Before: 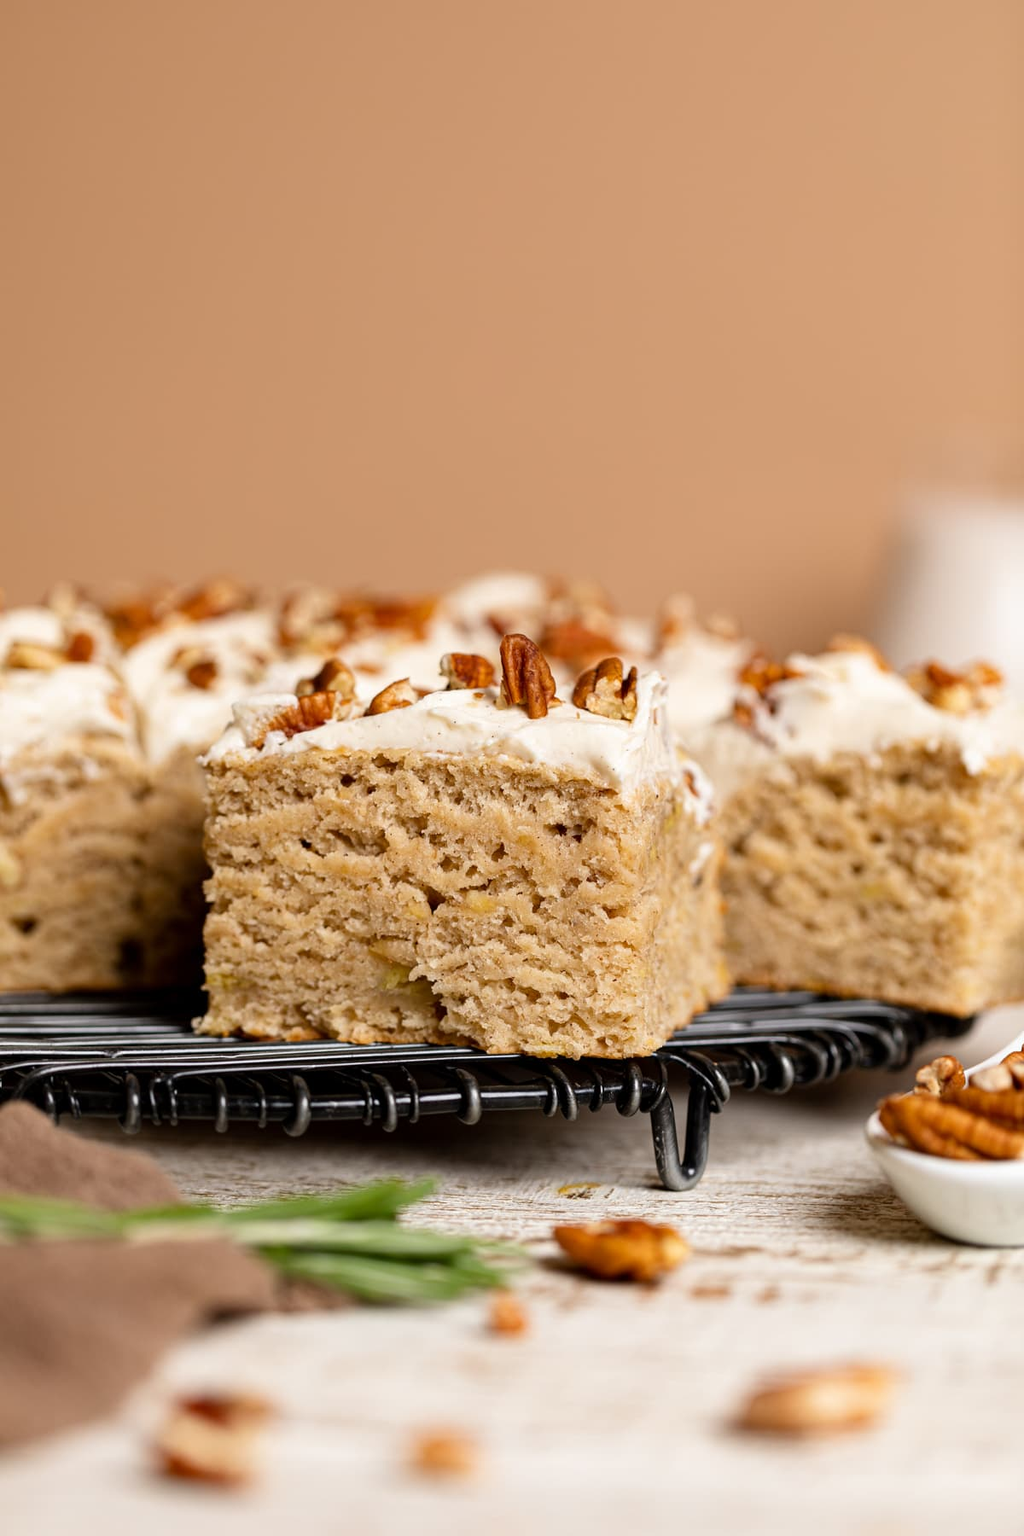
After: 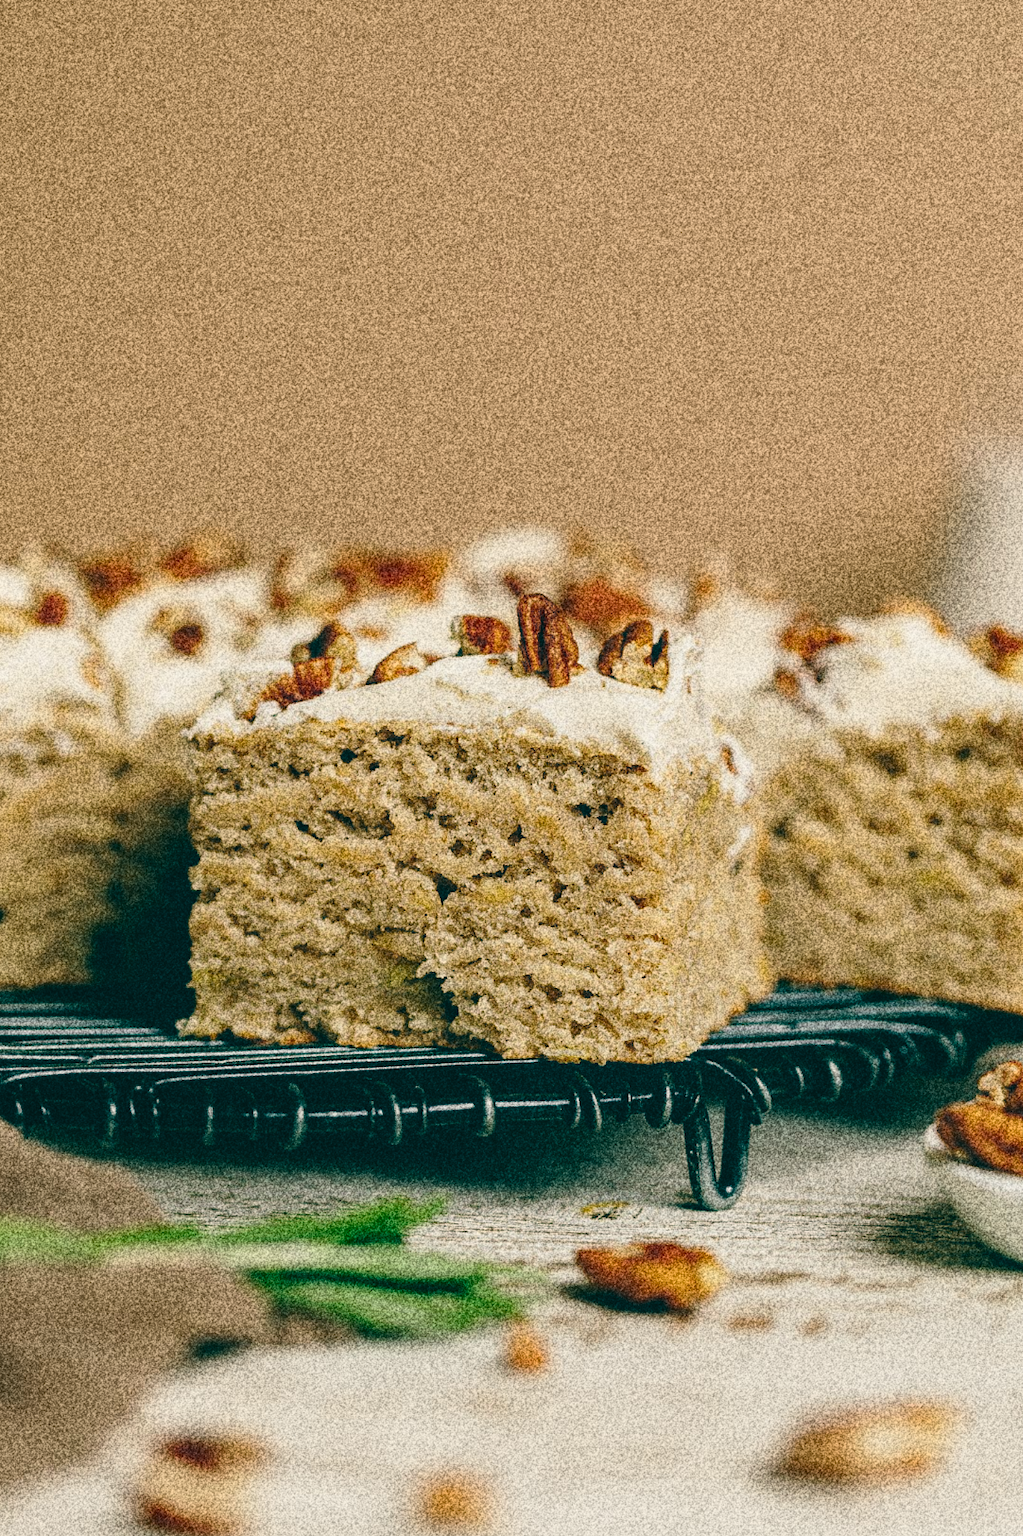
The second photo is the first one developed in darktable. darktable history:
color balance: lift [1.005, 0.99, 1.007, 1.01], gamma [1, 0.979, 1.011, 1.021], gain [0.923, 1.098, 1.025, 0.902], input saturation 90.45%, contrast 7.73%, output saturation 105.91%
crop: left 3.305%, top 6.436%, right 6.389%, bottom 3.258%
base curve: curves: ch0 [(0, 0) (0.028, 0.03) (0.121, 0.232) (0.46, 0.748) (0.859, 0.968) (1, 1)], preserve colors none
grain: coarseness 30.02 ISO, strength 100%
local contrast: on, module defaults
haze removal: strength 0.02, distance 0.25, compatibility mode true, adaptive false
exposure: black level correction -0.016, exposure -1.018 EV, compensate highlight preservation false
